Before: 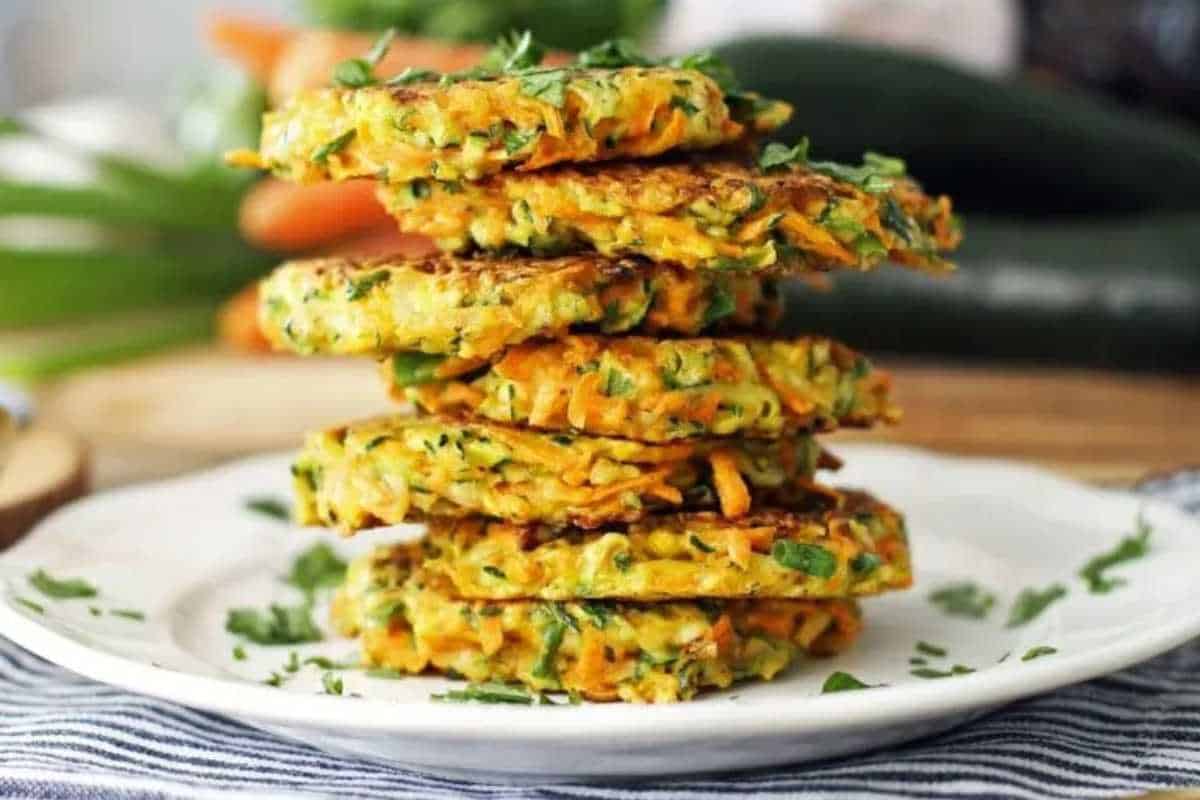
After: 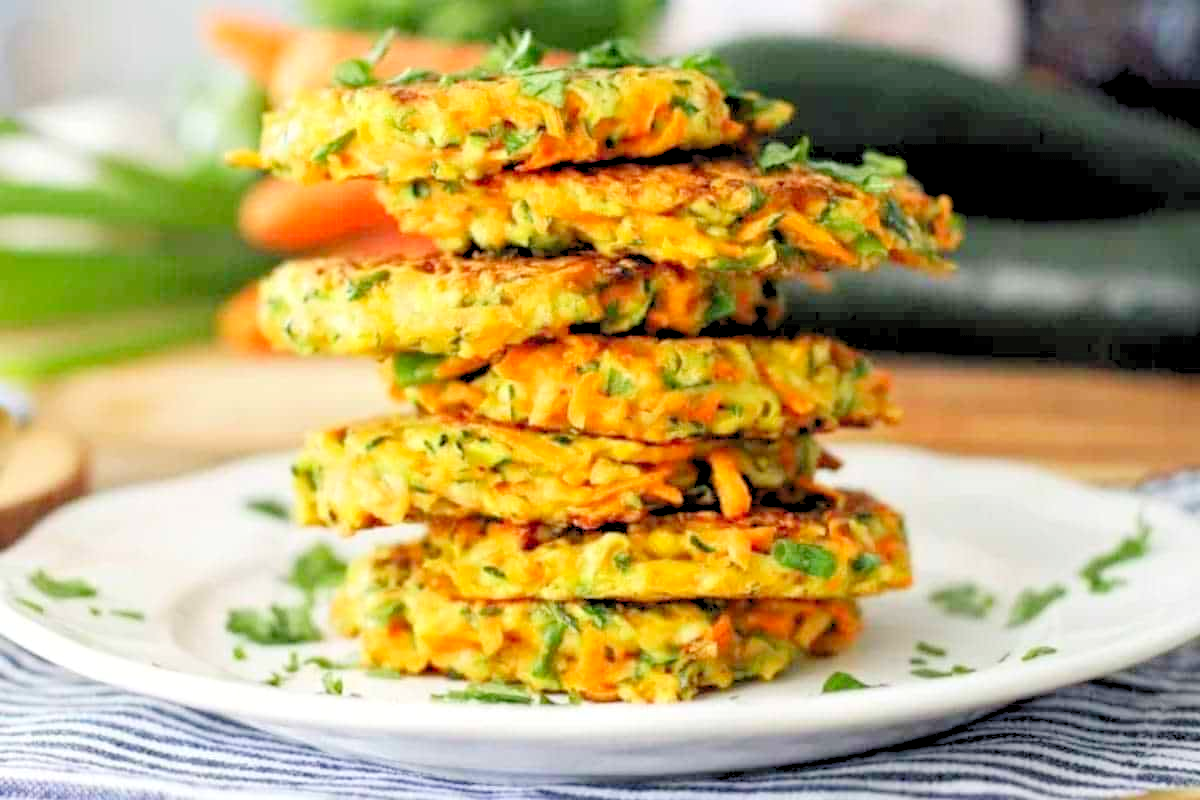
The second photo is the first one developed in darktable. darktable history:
levels: levels [0.072, 0.414, 0.976]
contrast brightness saturation: contrast -0.02, brightness -0.01, saturation 0.03
